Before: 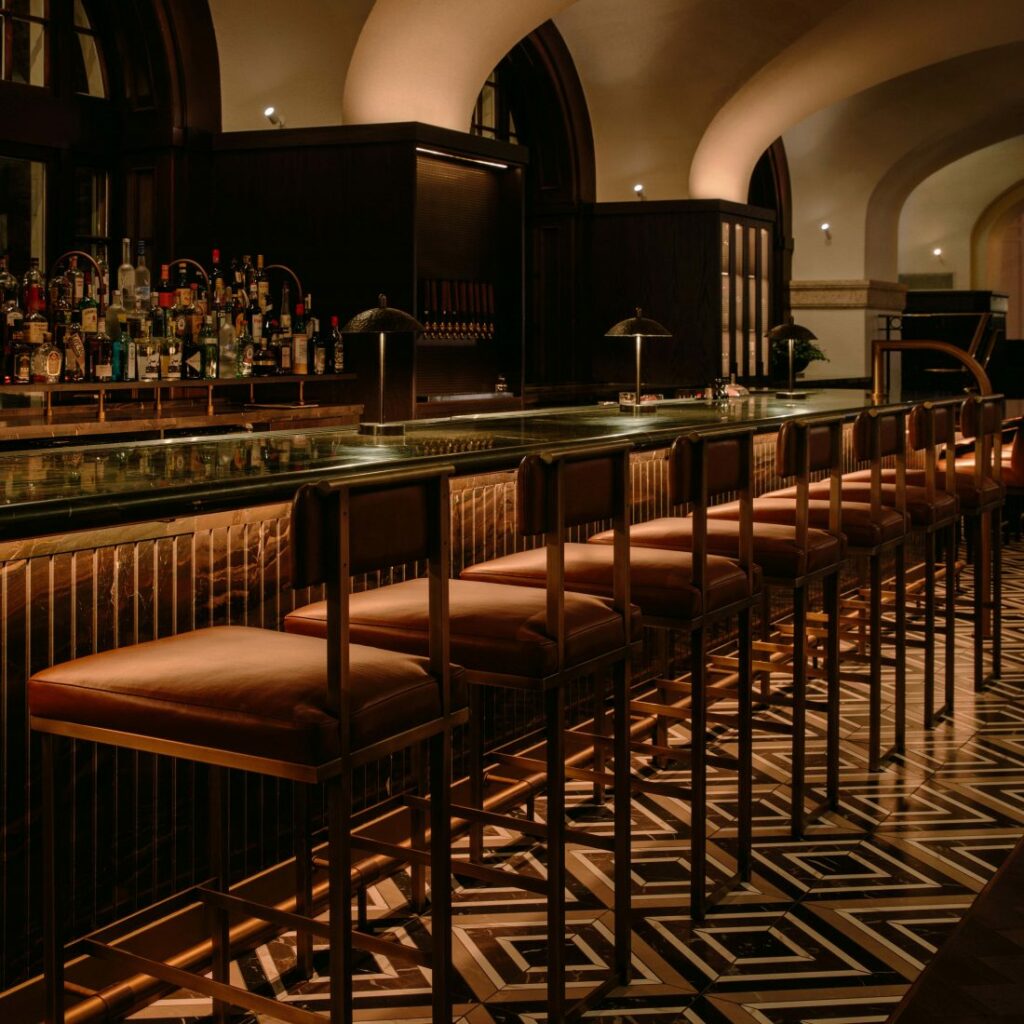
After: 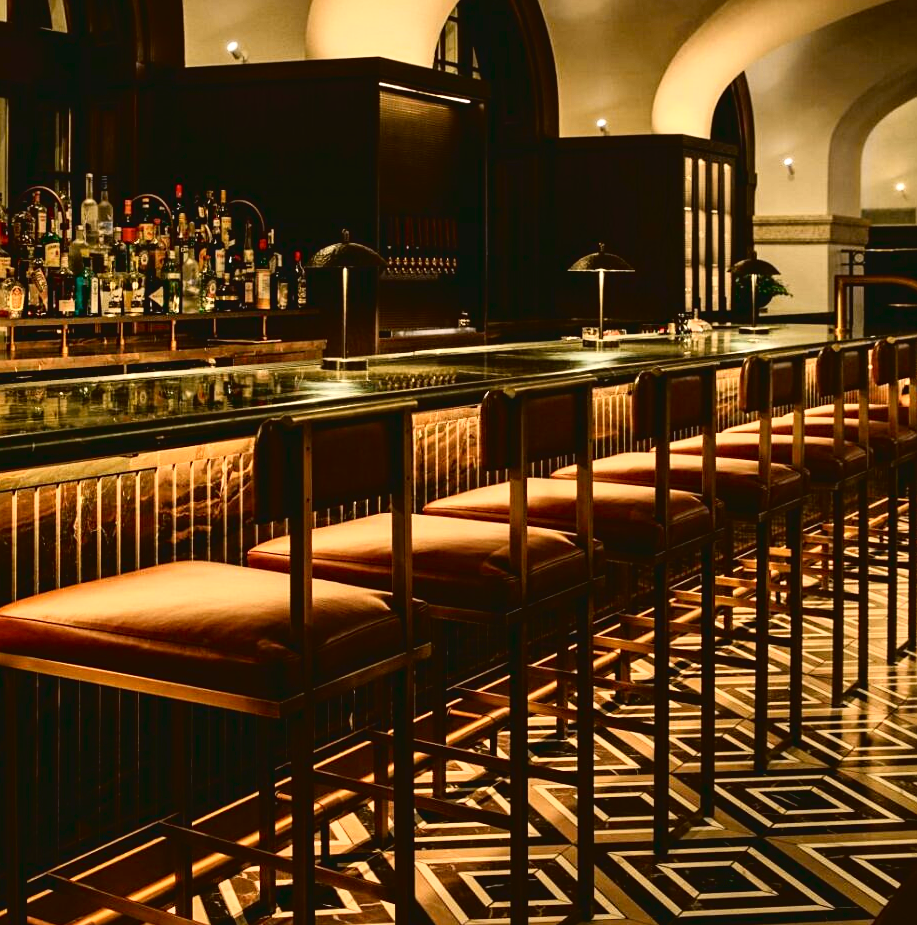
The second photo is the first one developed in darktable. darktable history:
crop: left 3.648%, top 6.393%, right 6.734%, bottom 3.214%
tone curve: curves: ch0 [(0, 0.049) (0.113, 0.084) (0.285, 0.301) (0.673, 0.796) (0.845, 0.932) (0.994, 0.971)]; ch1 [(0, 0) (0.456, 0.424) (0.498, 0.5) (0.57, 0.557) (0.631, 0.635) (1, 1)]; ch2 [(0, 0) (0.395, 0.398) (0.44, 0.456) (0.502, 0.507) (0.55, 0.559) (0.67, 0.702) (1, 1)], color space Lab, independent channels, preserve colors none
exposure: black level correction 0.002, exposure 1 EV, compensate exposure bias true, compensate highlight preservation false
sharpen: amount 0.214
